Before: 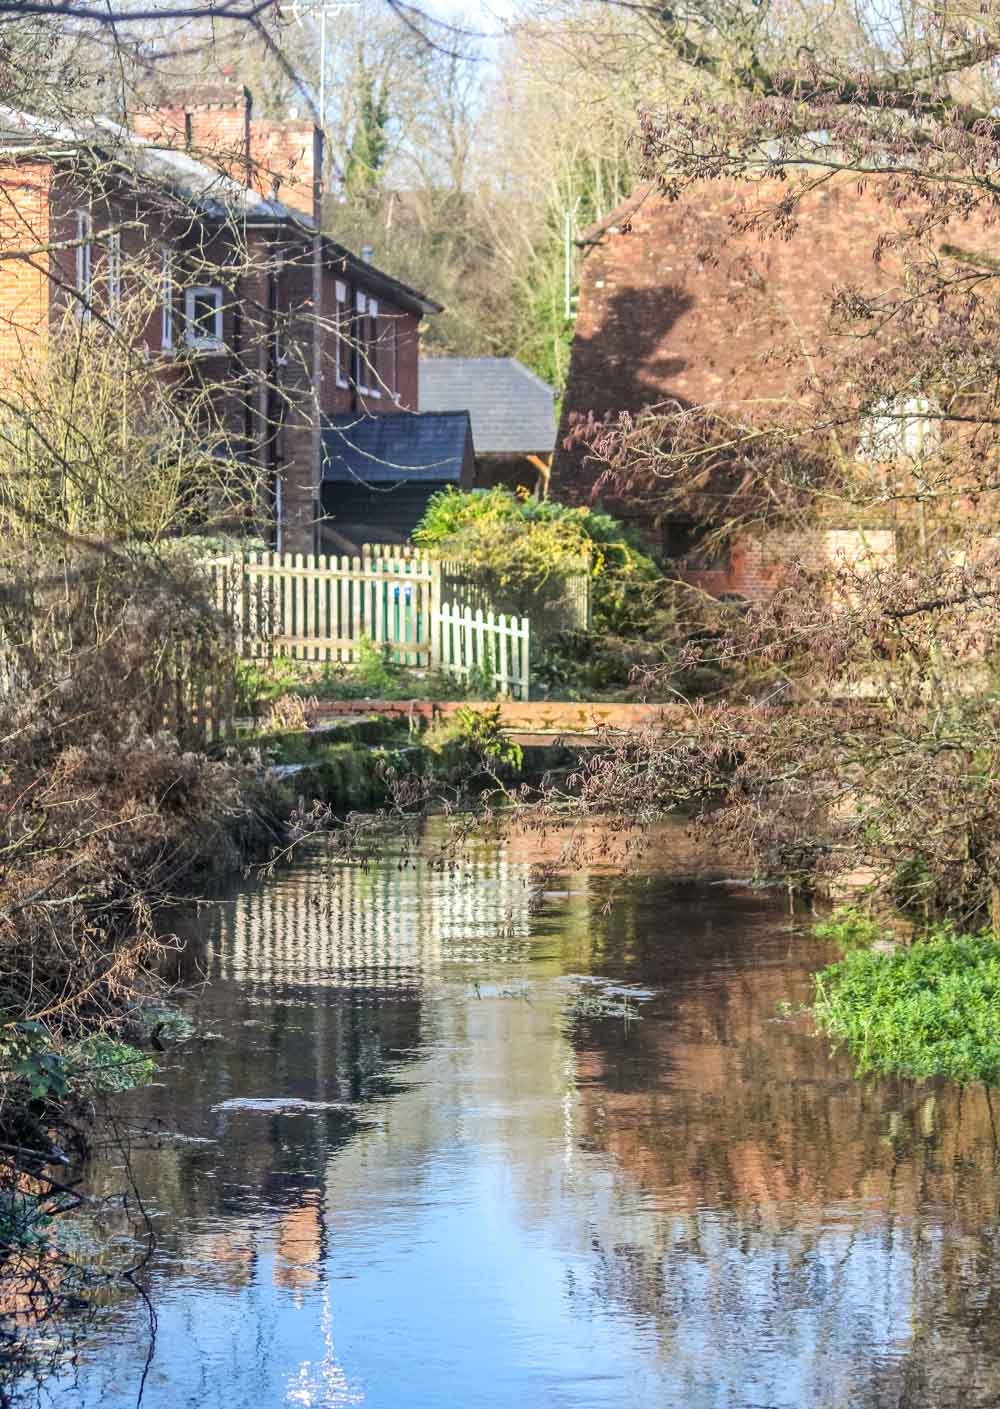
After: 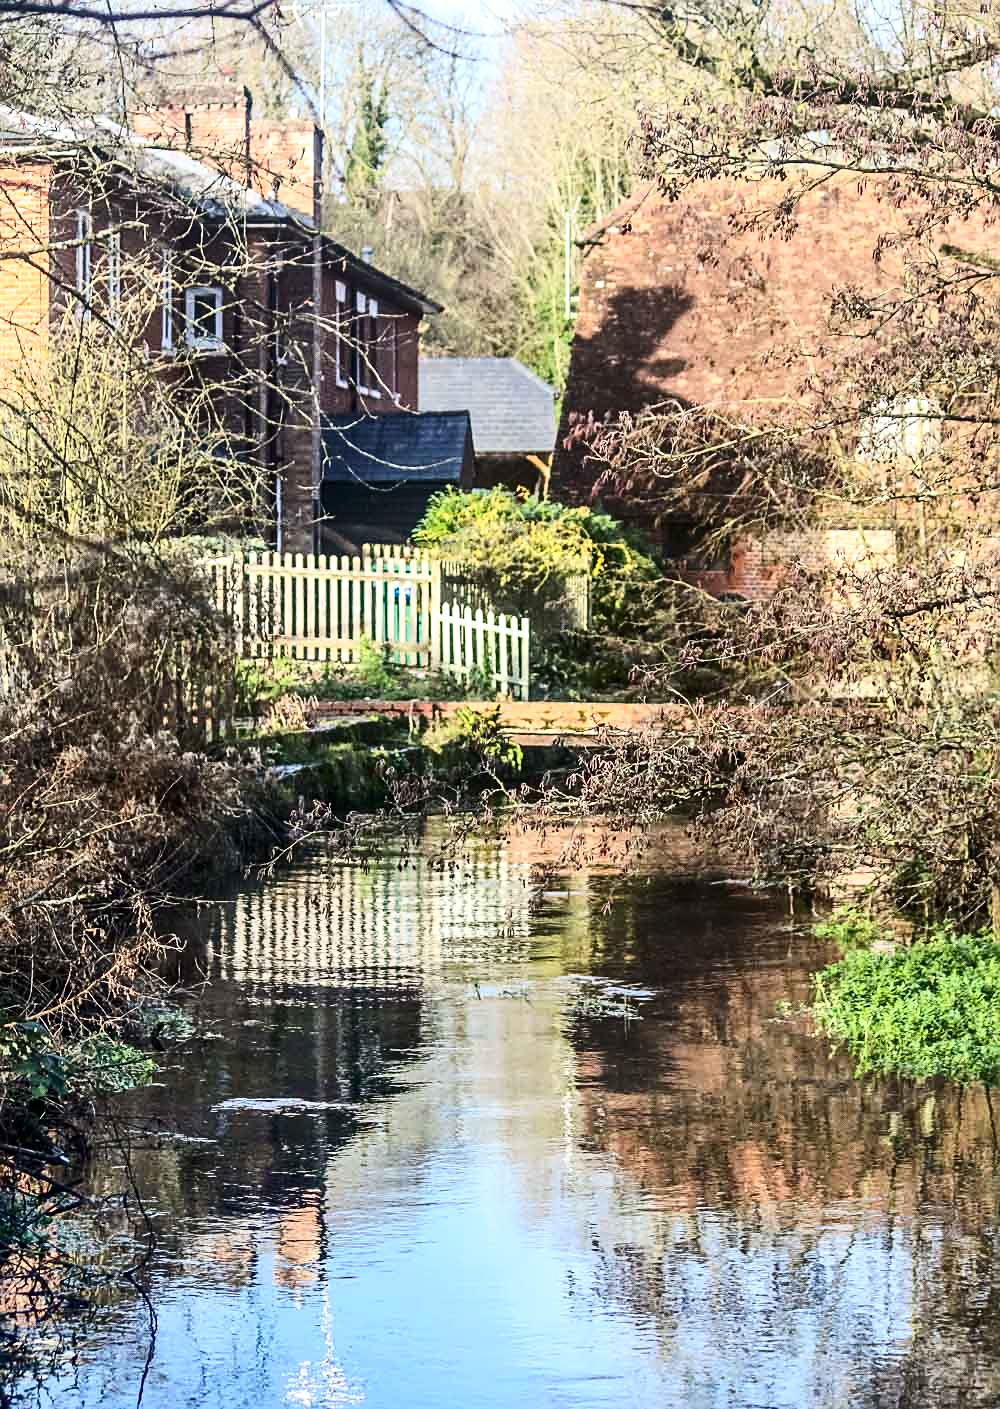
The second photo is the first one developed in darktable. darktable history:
contrast brightness saturation: contrast 0.281
sharpen: on, module defaults
